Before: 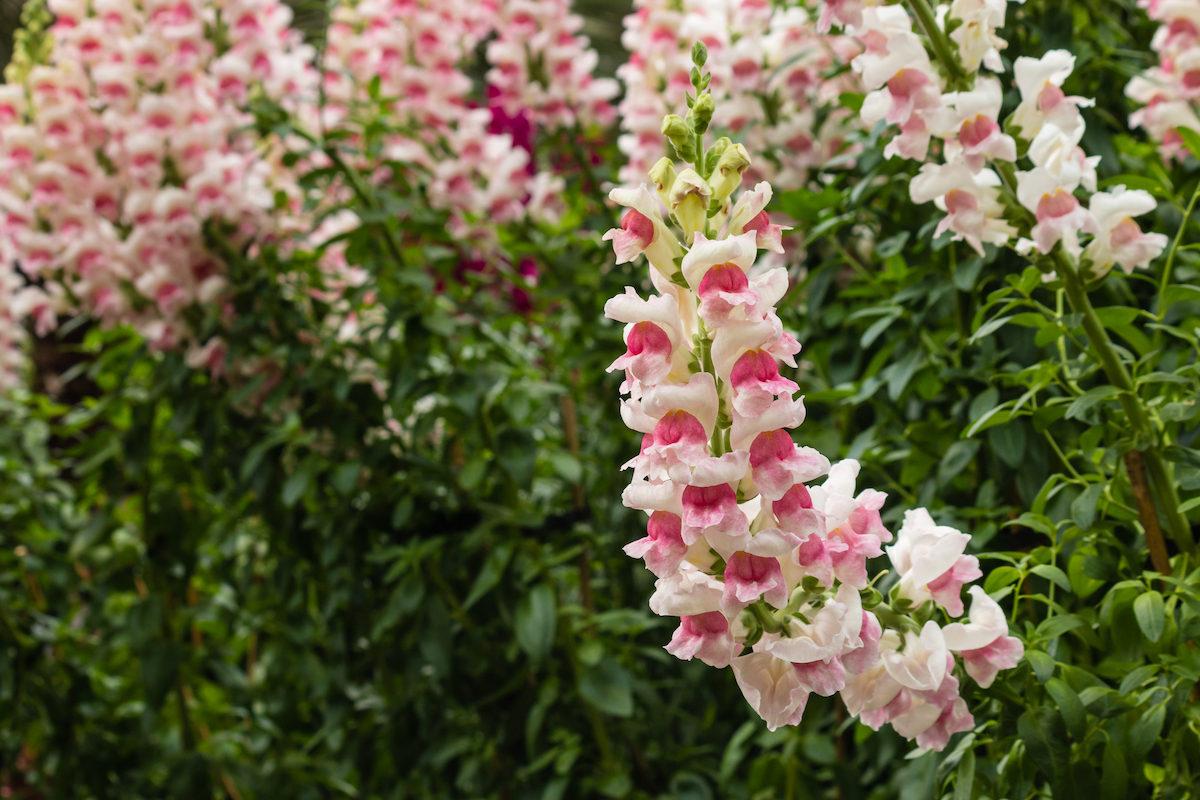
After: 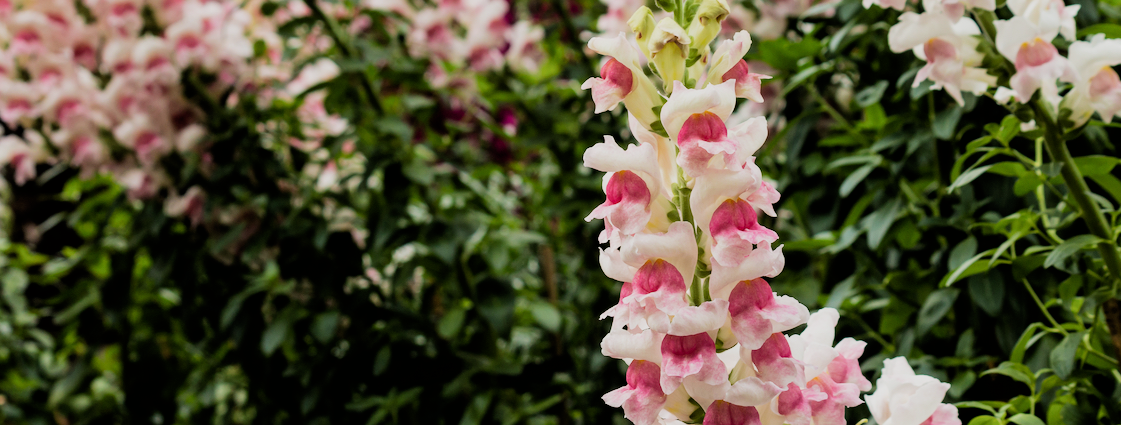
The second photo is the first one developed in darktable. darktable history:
filmic rgb: black relative exposure -5.11 EV, white relative exposure 3.97 EV, hardness 2.9, contrast 1.3, highlights saturation mix -30.59%
crop: left 1.823%, top 18.991%, right 4.704%, bottom 27.865%
